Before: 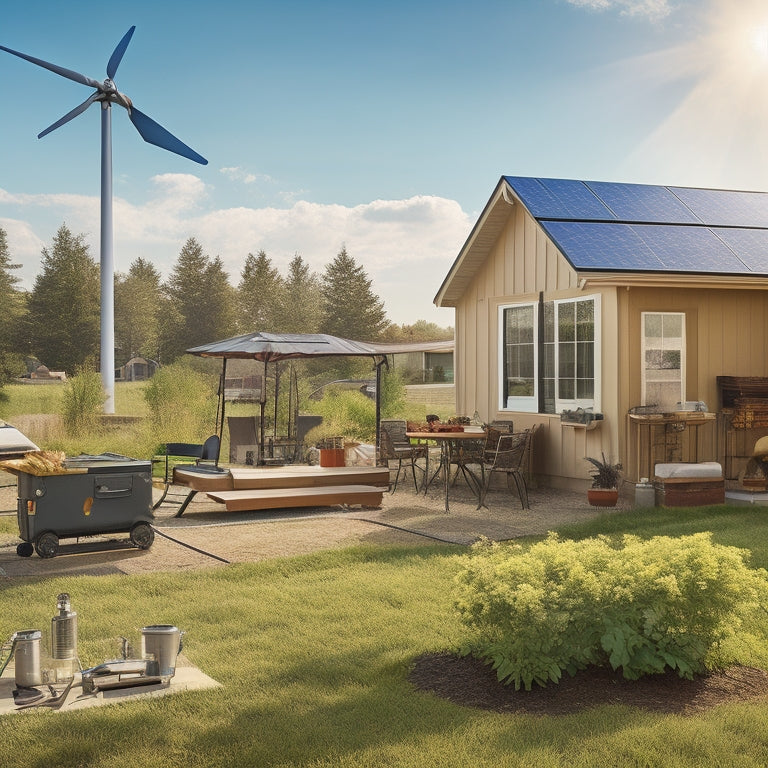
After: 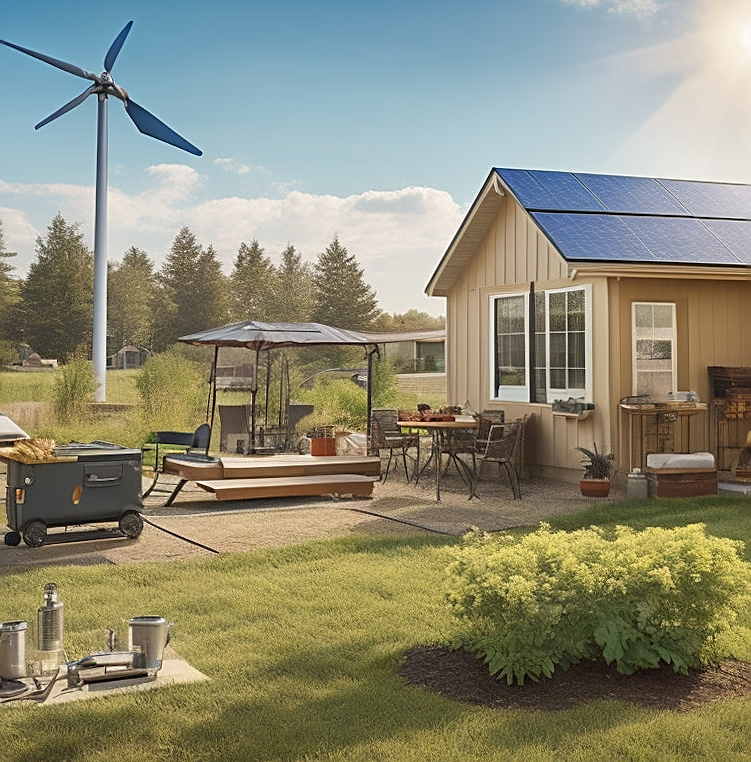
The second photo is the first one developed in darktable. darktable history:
sharpen: on, module defaults
rotate and perspective: rotation 0.226°, lens shift (vertical) -0.042, crop left 0.023, crop right 0.982, crop top 0.006, crop bottom 0.994
white balance: red 1, blue 1
